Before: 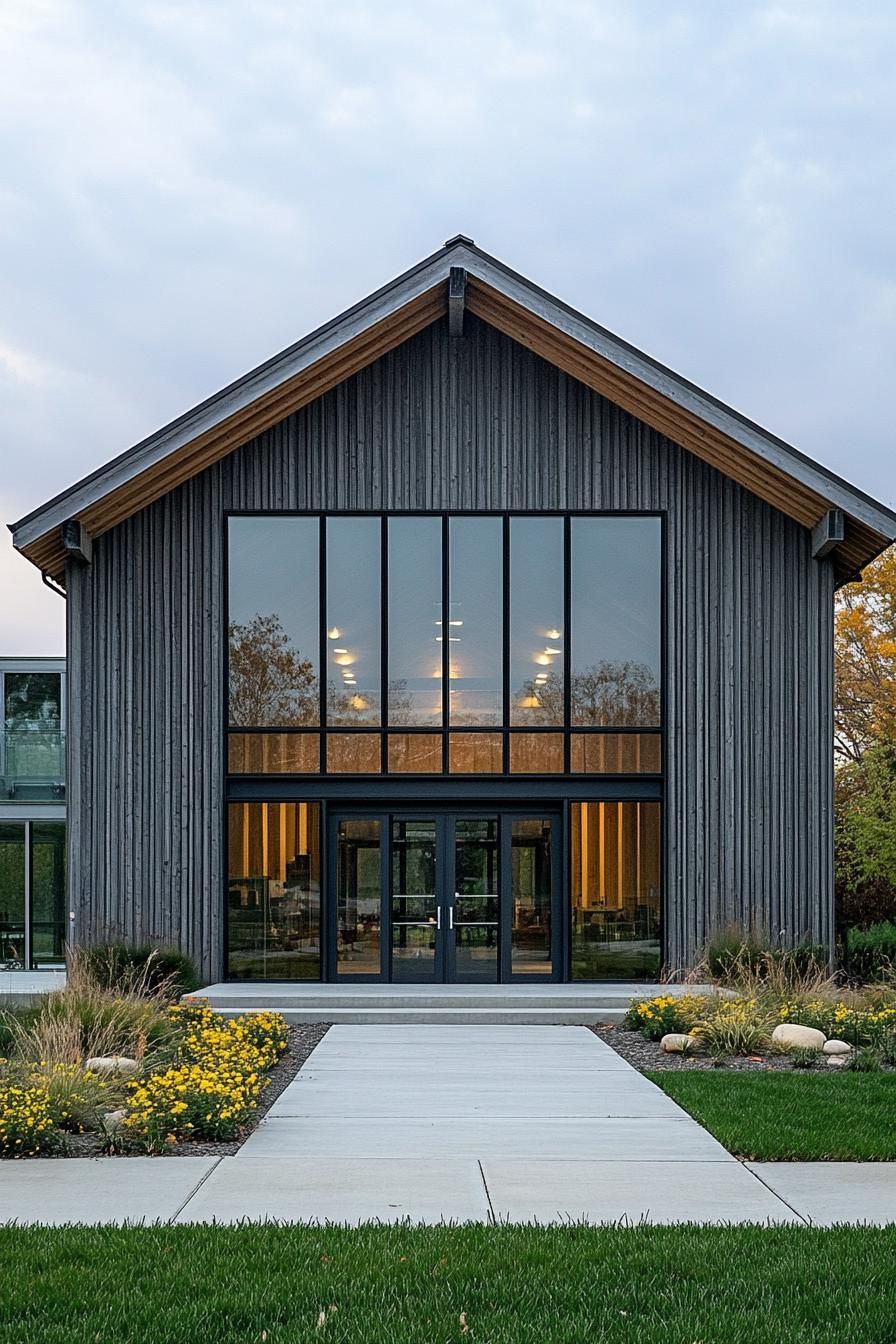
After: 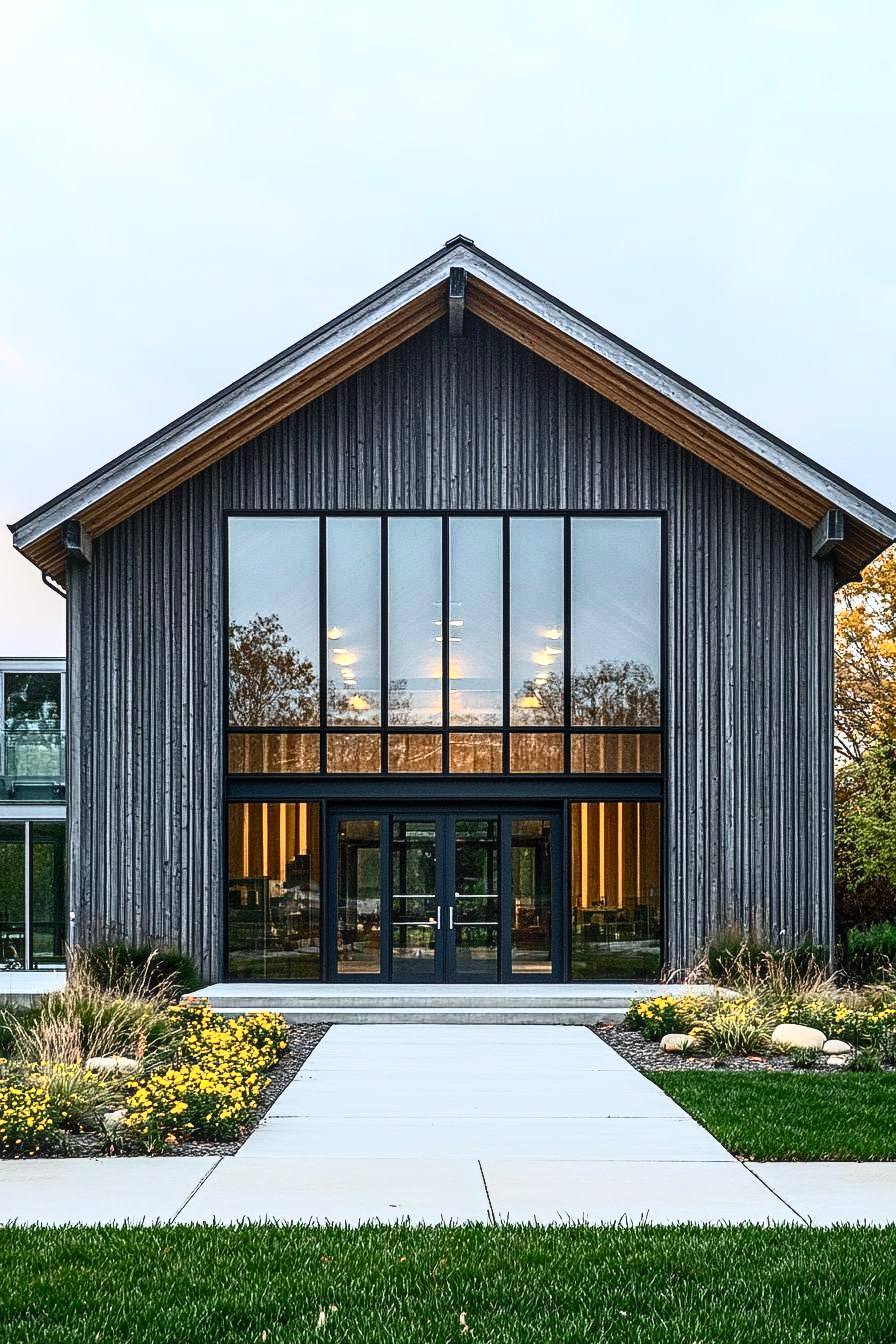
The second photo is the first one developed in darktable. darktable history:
local contrast: on, module defaults
contrast brightness saturation: contrast 0.601, brightness 0.325, saturation 0.148
